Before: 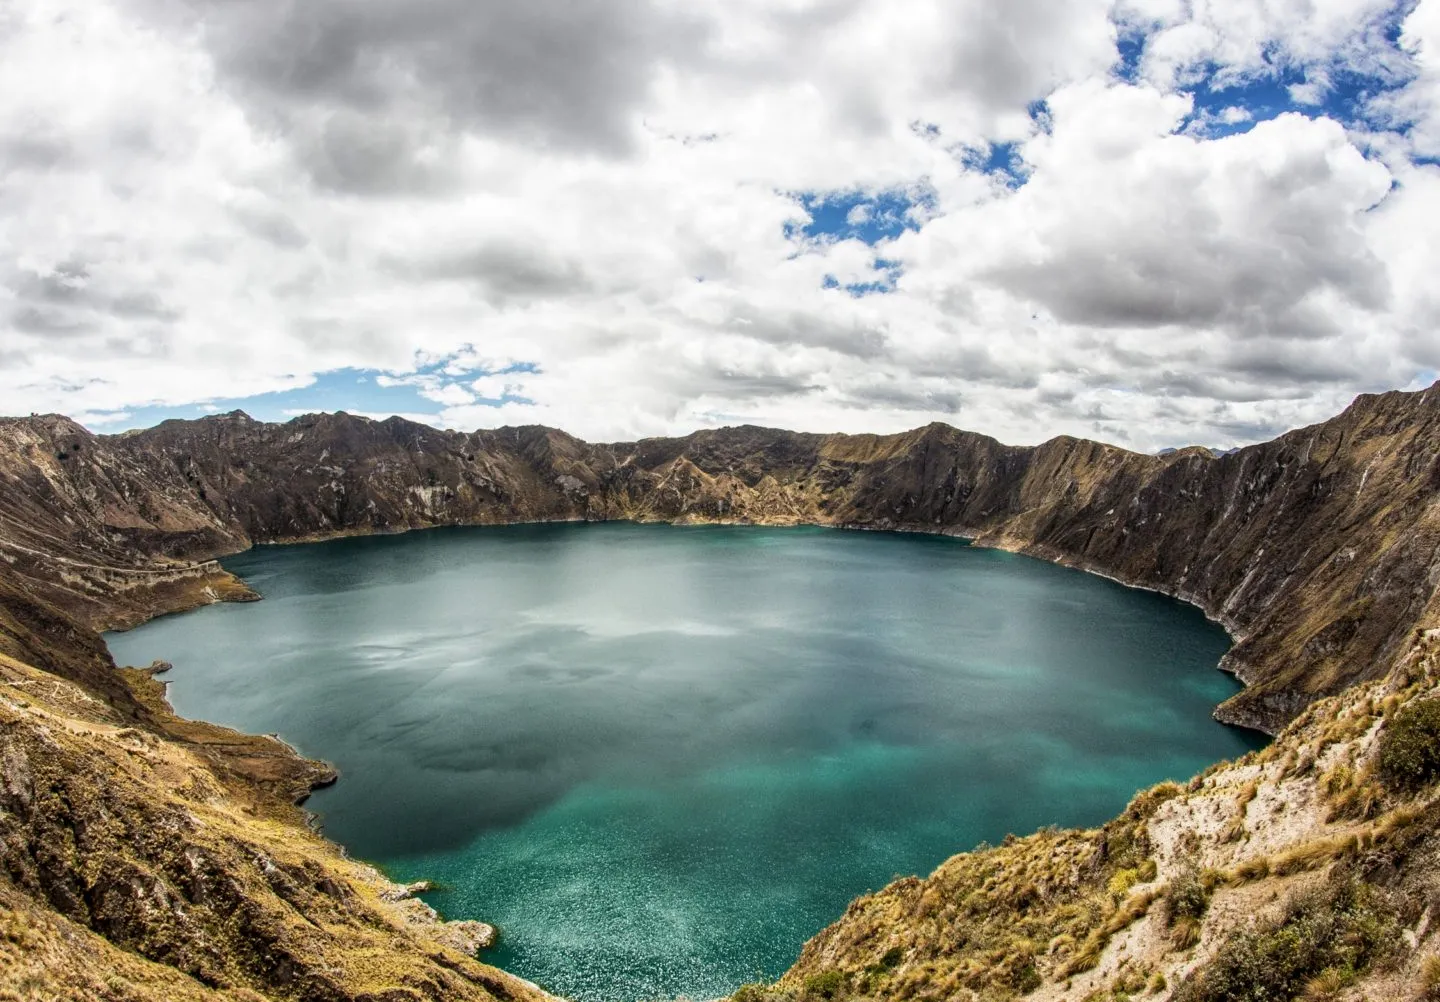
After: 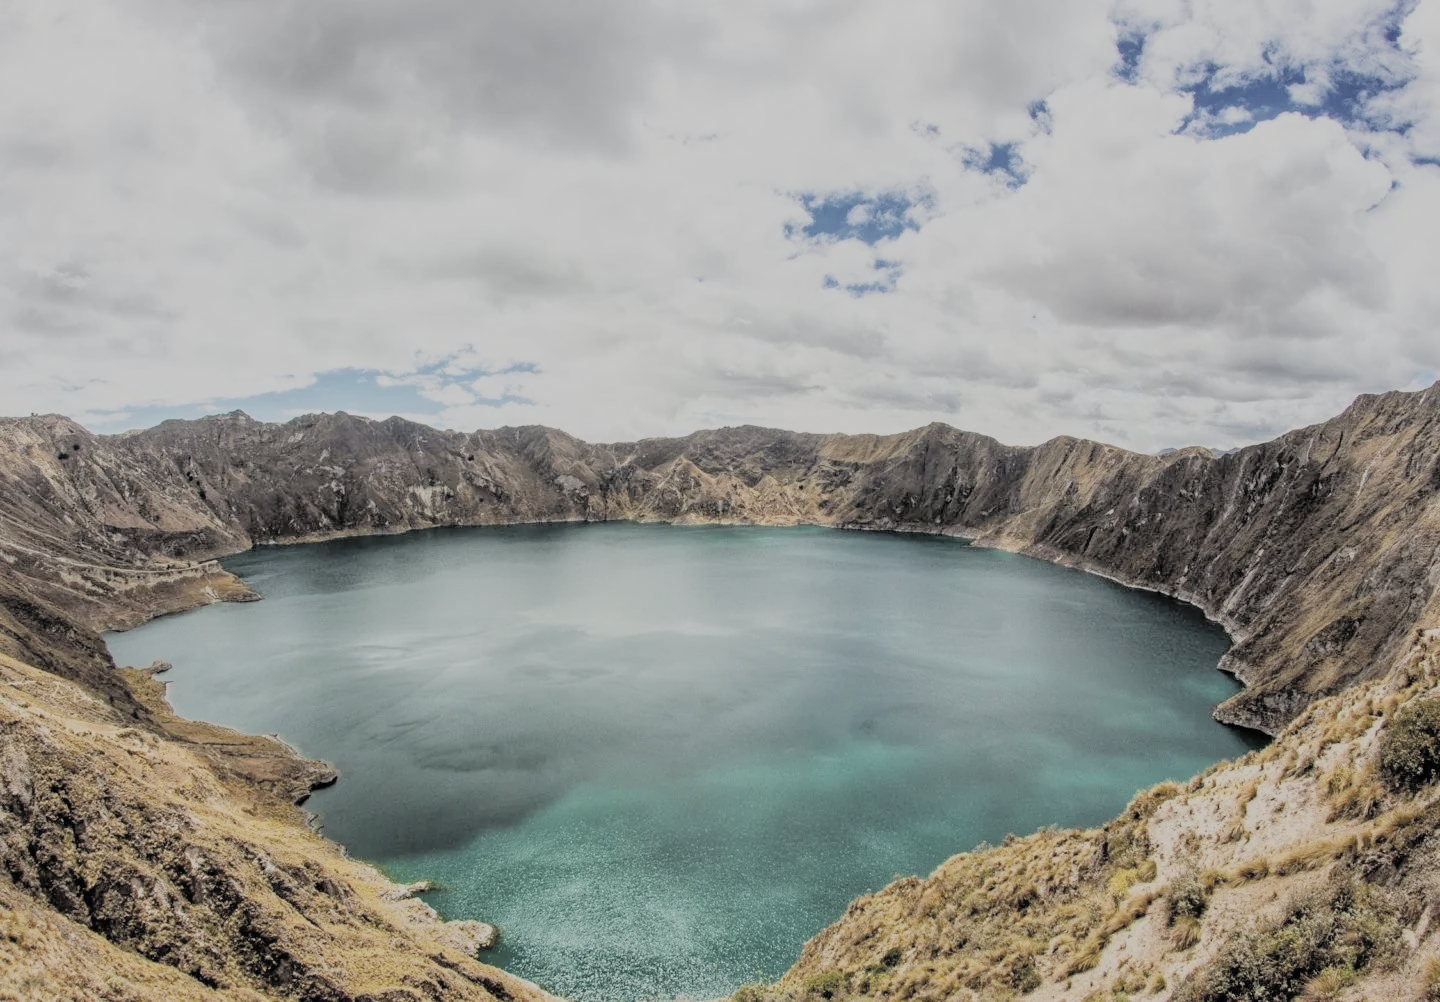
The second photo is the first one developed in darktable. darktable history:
contrast brightness saturation: brightness 0.18, saturation -0.5
filmic rgb: white relative exposure 8 EV, threshold 3 EV, hardness 2.44, latitude 10.07%, contrast 0.72, highlights saturation mix 10%, shadows ↔ highlights balance 1.38%, color science v4 (2020), enable highlight reconstruction true
